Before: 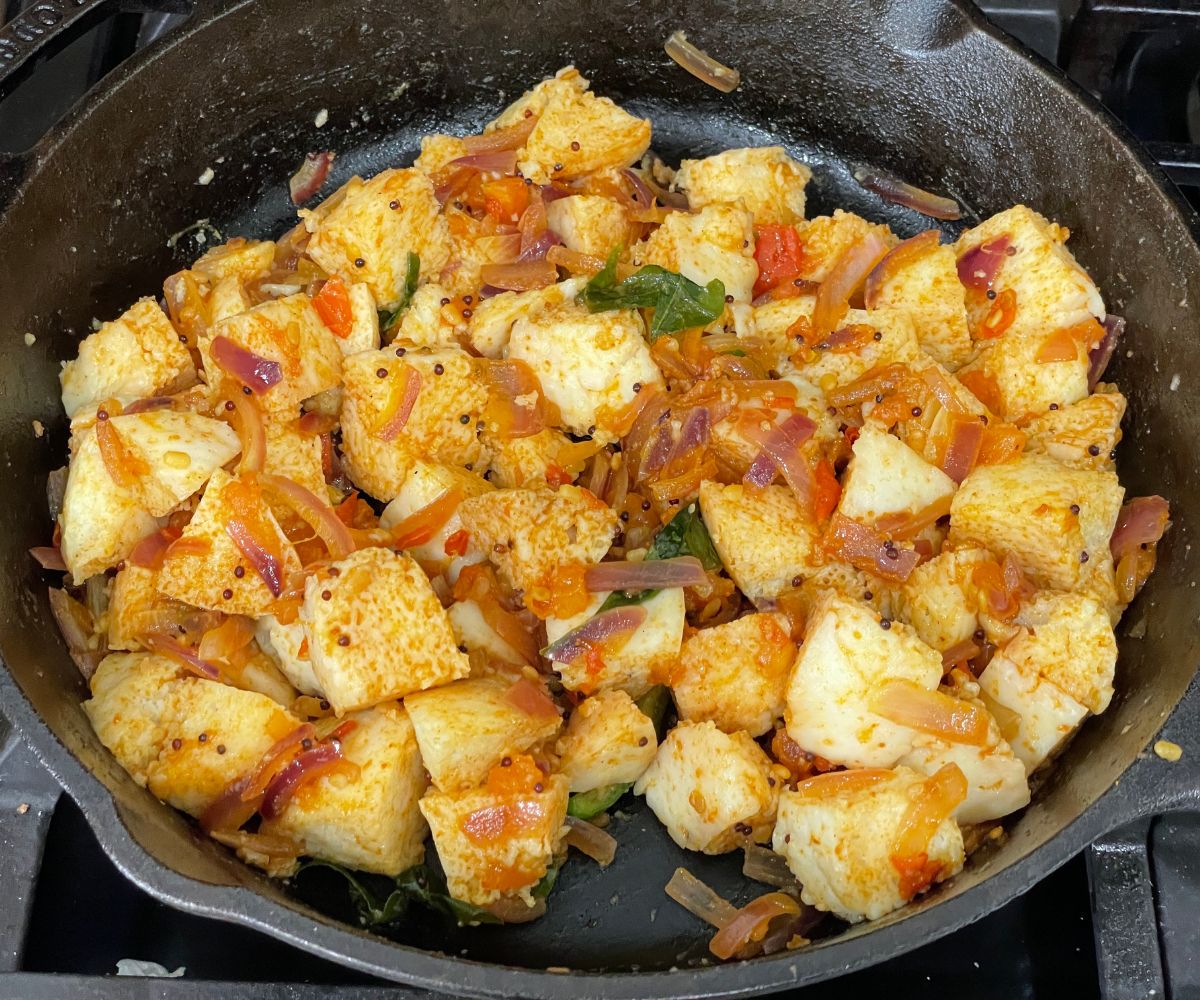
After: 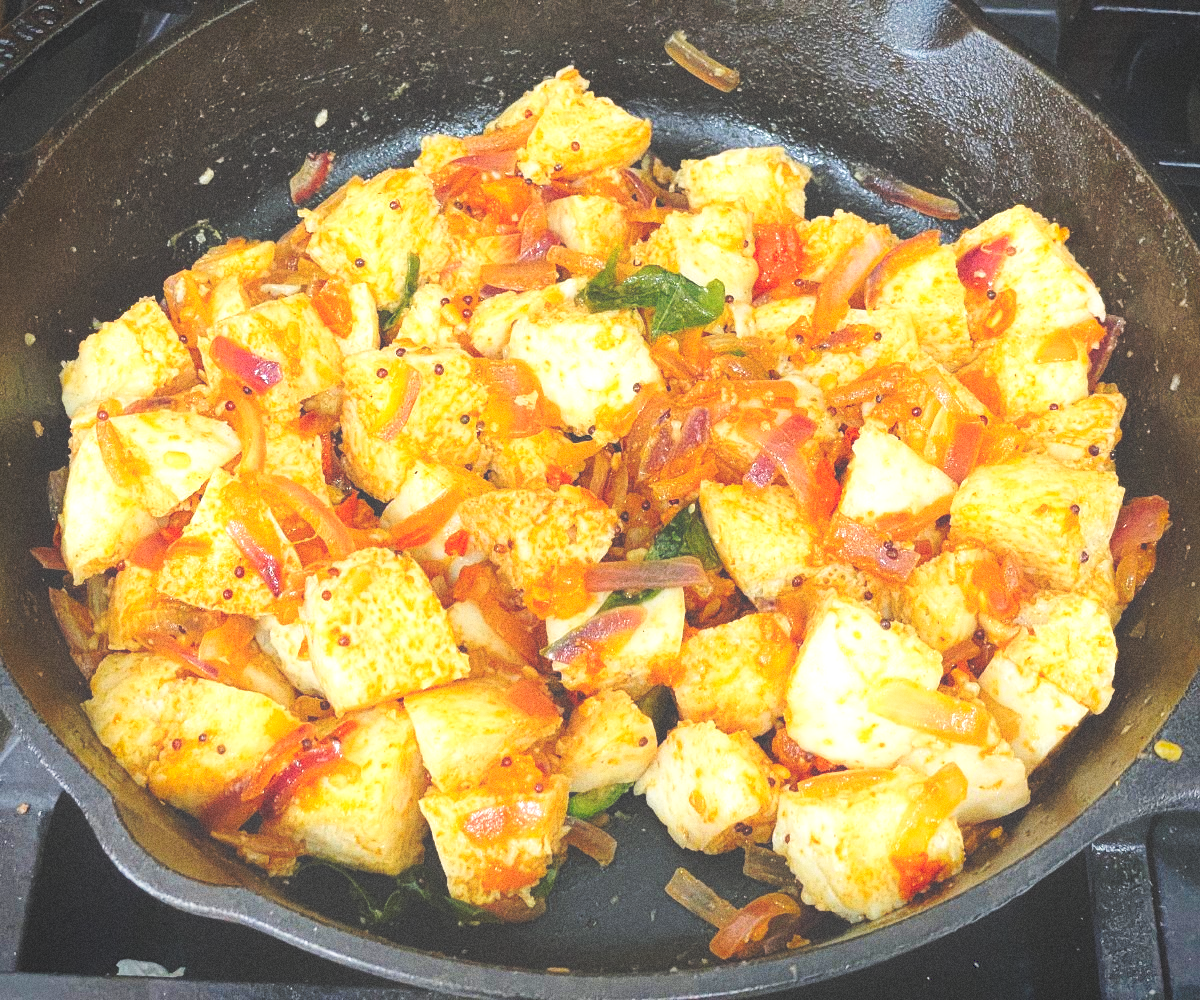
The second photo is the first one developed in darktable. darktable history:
contrast equalizer: y [[0.5, 0.486, 0.447, 0.446, 0.489, 0.5], [0.5 ×6], [0.5 ×6], [0 ×6], [0 ×6]]
tone curve: curves: ch0 [(0, 0) (0.003, 0.203) (0.011, 0.203) (0.025, 0.21) (0.044, 0.22) (0.069, 0.231) (0.1, 0.243) (0.136, 0.255) (0.177, 0.277) (0.224, 0.305) (0.277, 0.346) (0.335, 0.412) (0.399, 0.492) (0.468, 0.571) (0.543, 0.658) (0.623, 0.75) (0.709, 0.837) (0.801, 0.905) (0.898, 0.955) (1, 1)], preserve colors none
levels: levels [0, 0.435, 0.917]
grain: coarseness 11.82 ISO, strength 36.67%, mid-tones bias 74.17%
vignetting: fall-off start 88.53%, fall-off radius 44.2%, saturation 0.376, width/height ratio 1.161
